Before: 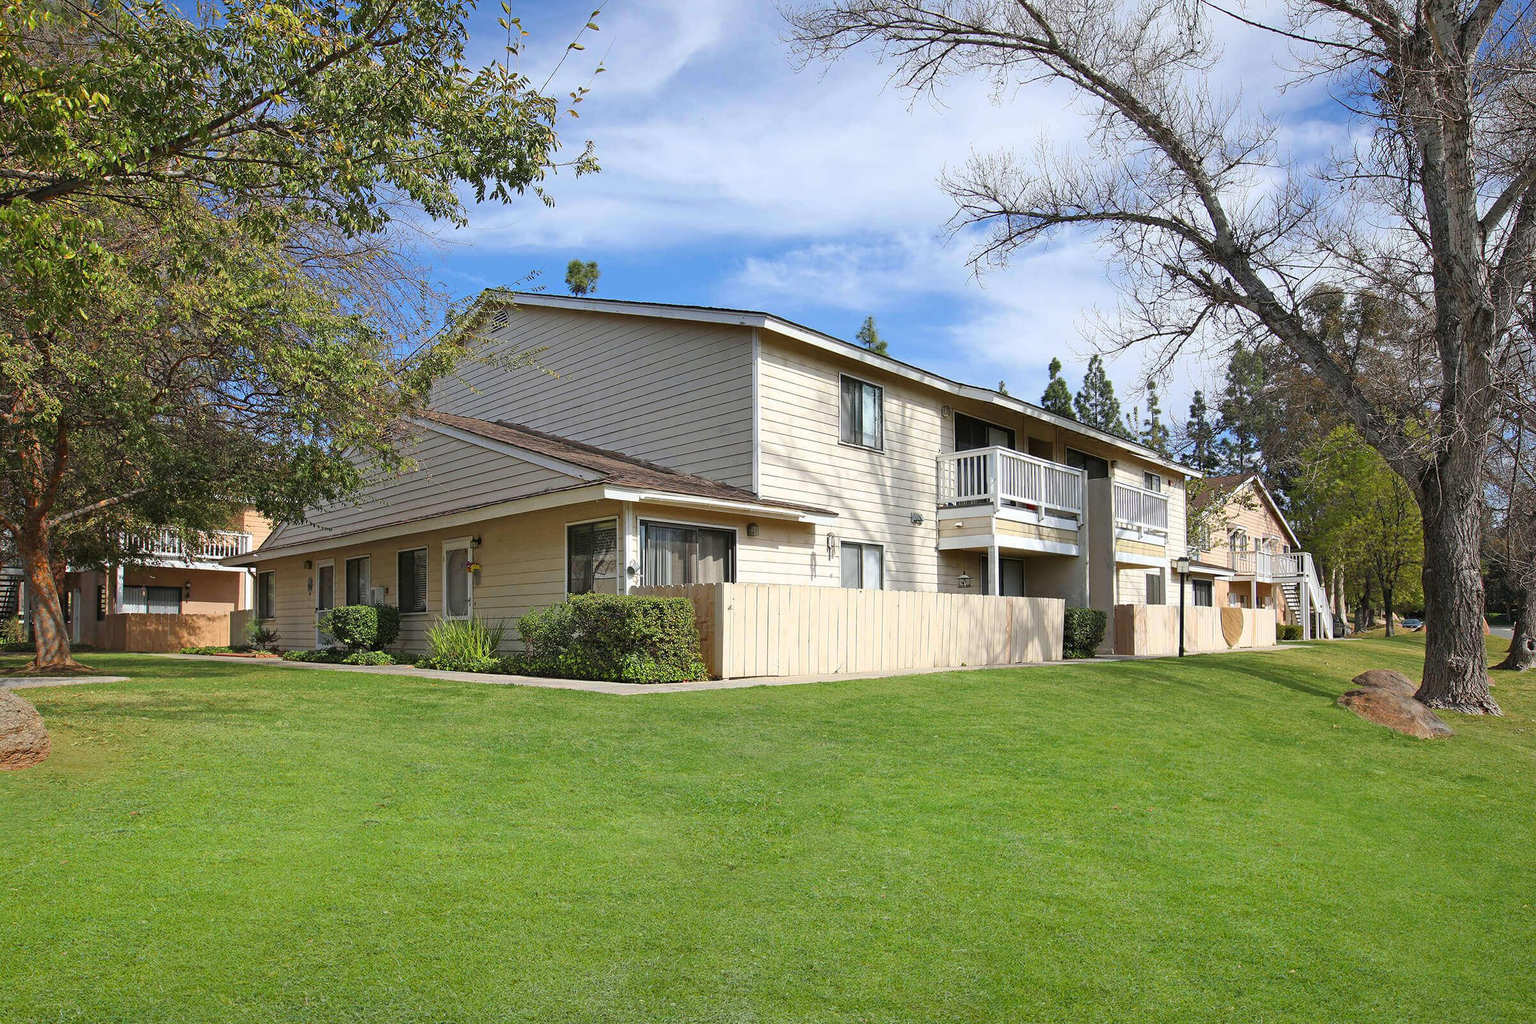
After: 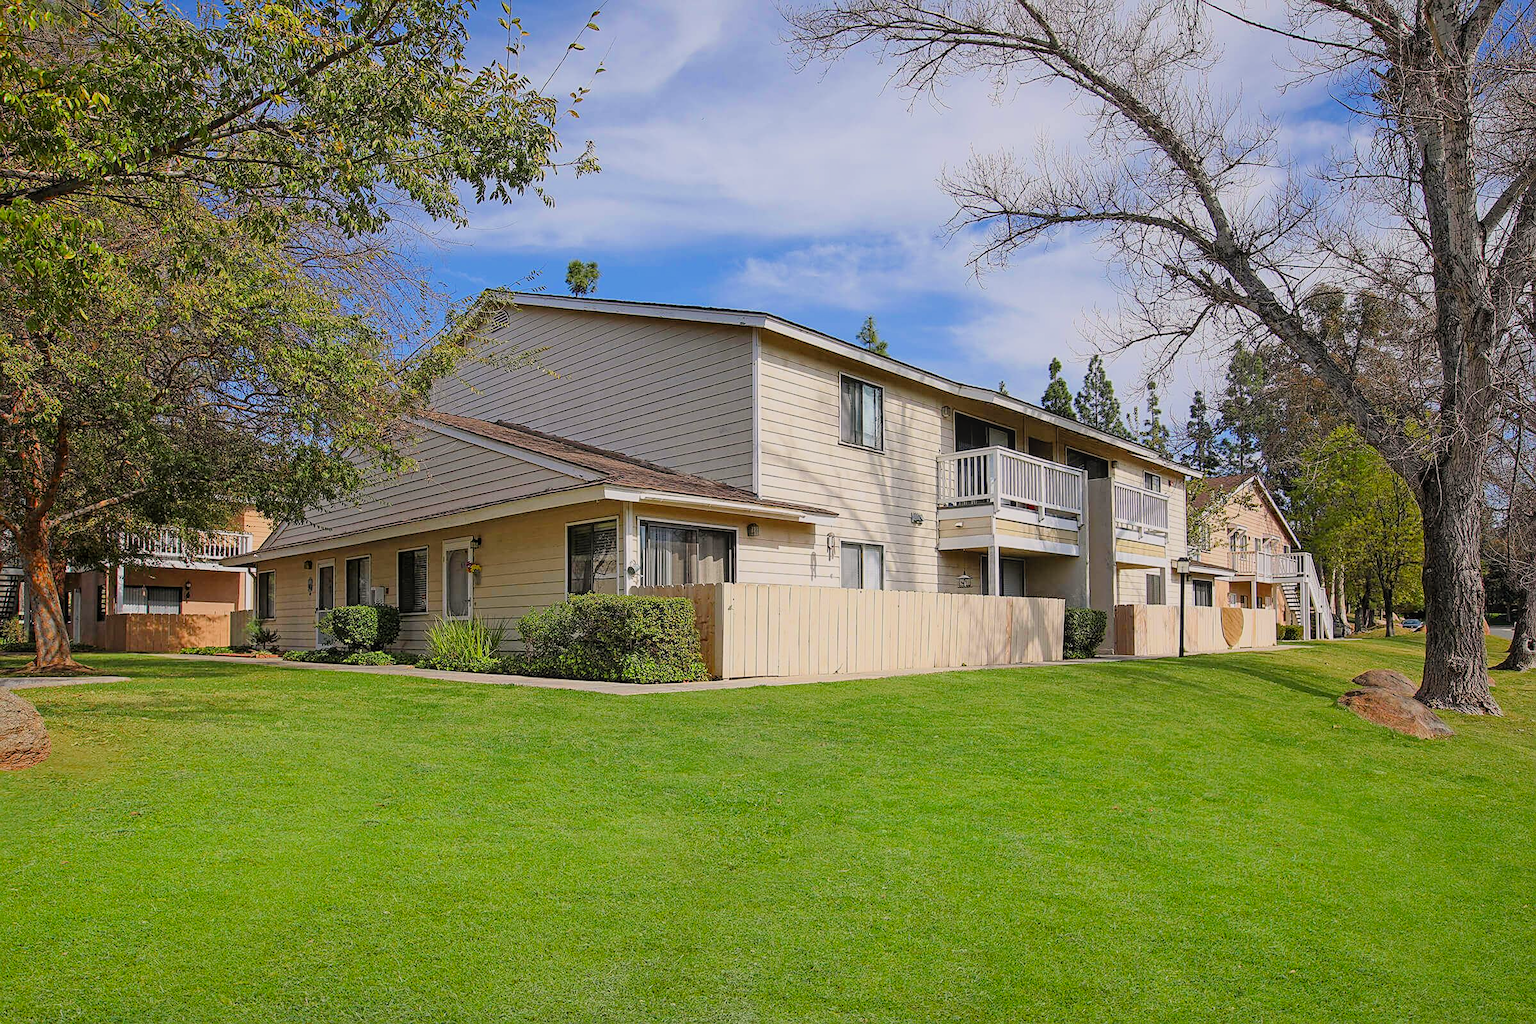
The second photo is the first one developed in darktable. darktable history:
color correction: highlights a* 3.35, highlights b* 1.74, saturation 1.25
local contrast: detail 110%
filmic rgb: middle gray luminance 18.22%, black relative exposure -8.96 EV, white relative exposure 3.73 EV, target black luminance 0%, hardness 4.84, latitude 67.59%, contrast 0.954, highlights saturation mix 18.75%, shadows ↔ highlights balance 21.06%
sharpen: radius 1.955
